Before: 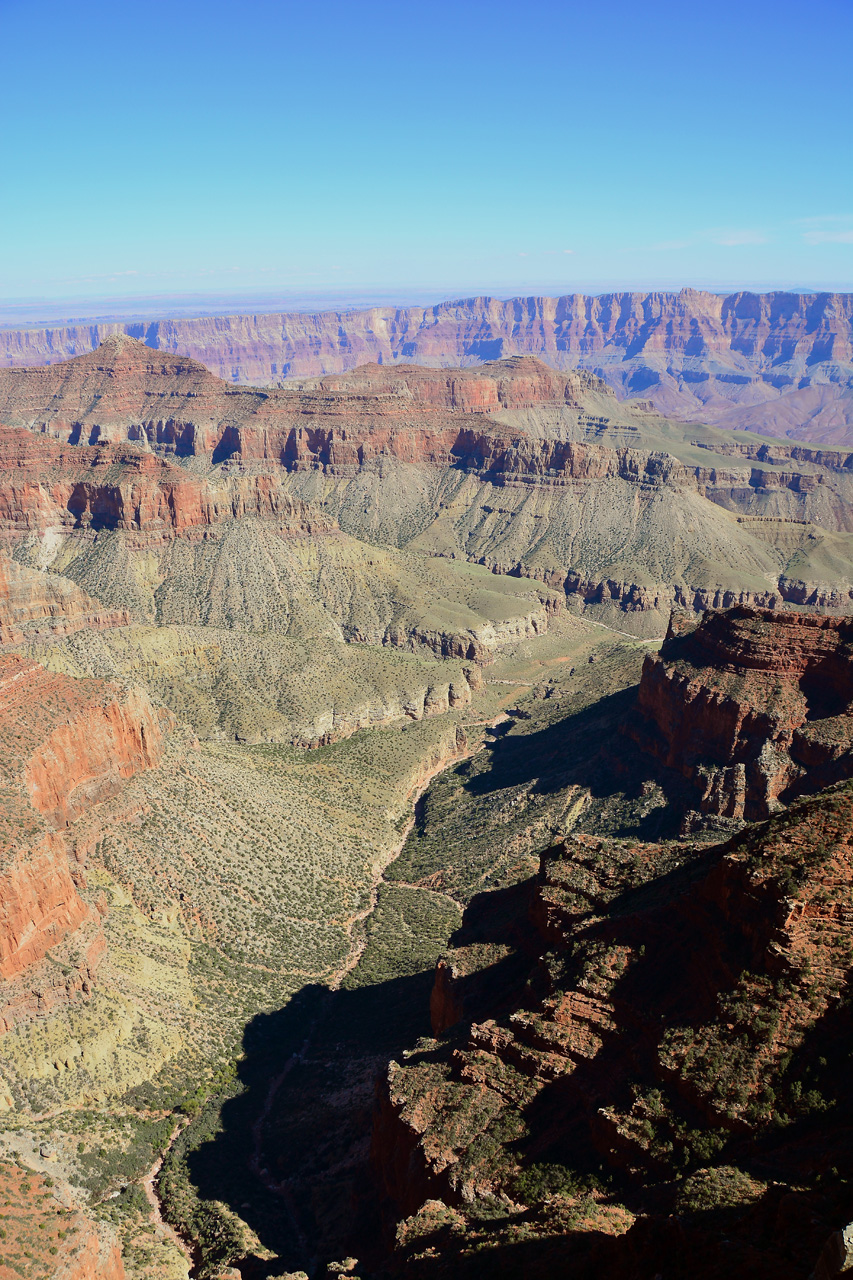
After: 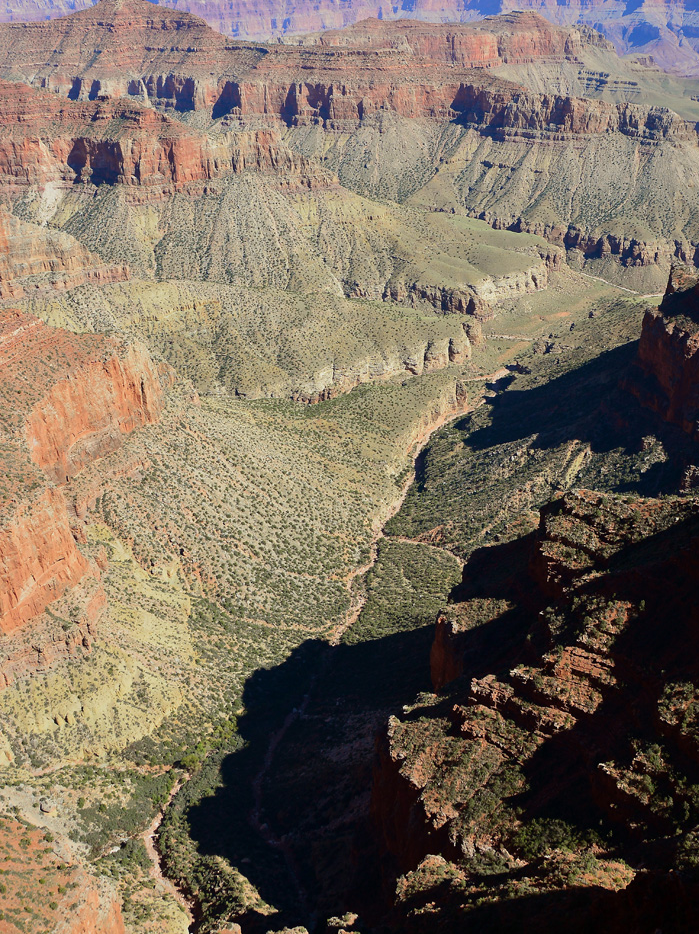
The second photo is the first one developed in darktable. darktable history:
crop: top 27.028%, right 18.028%
